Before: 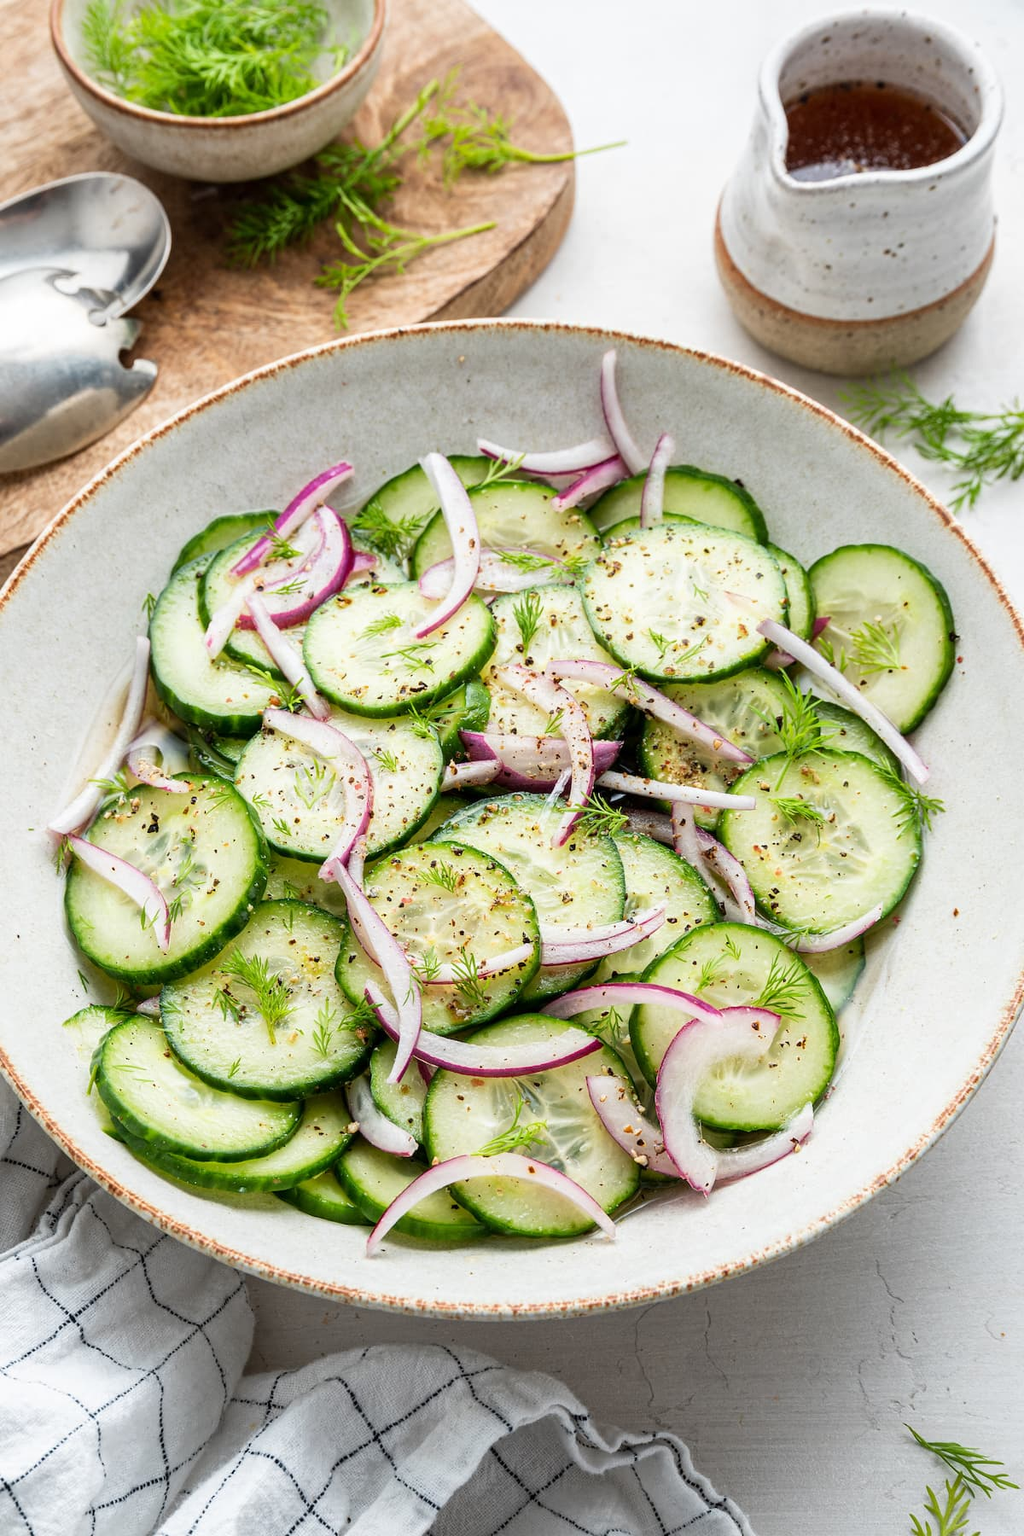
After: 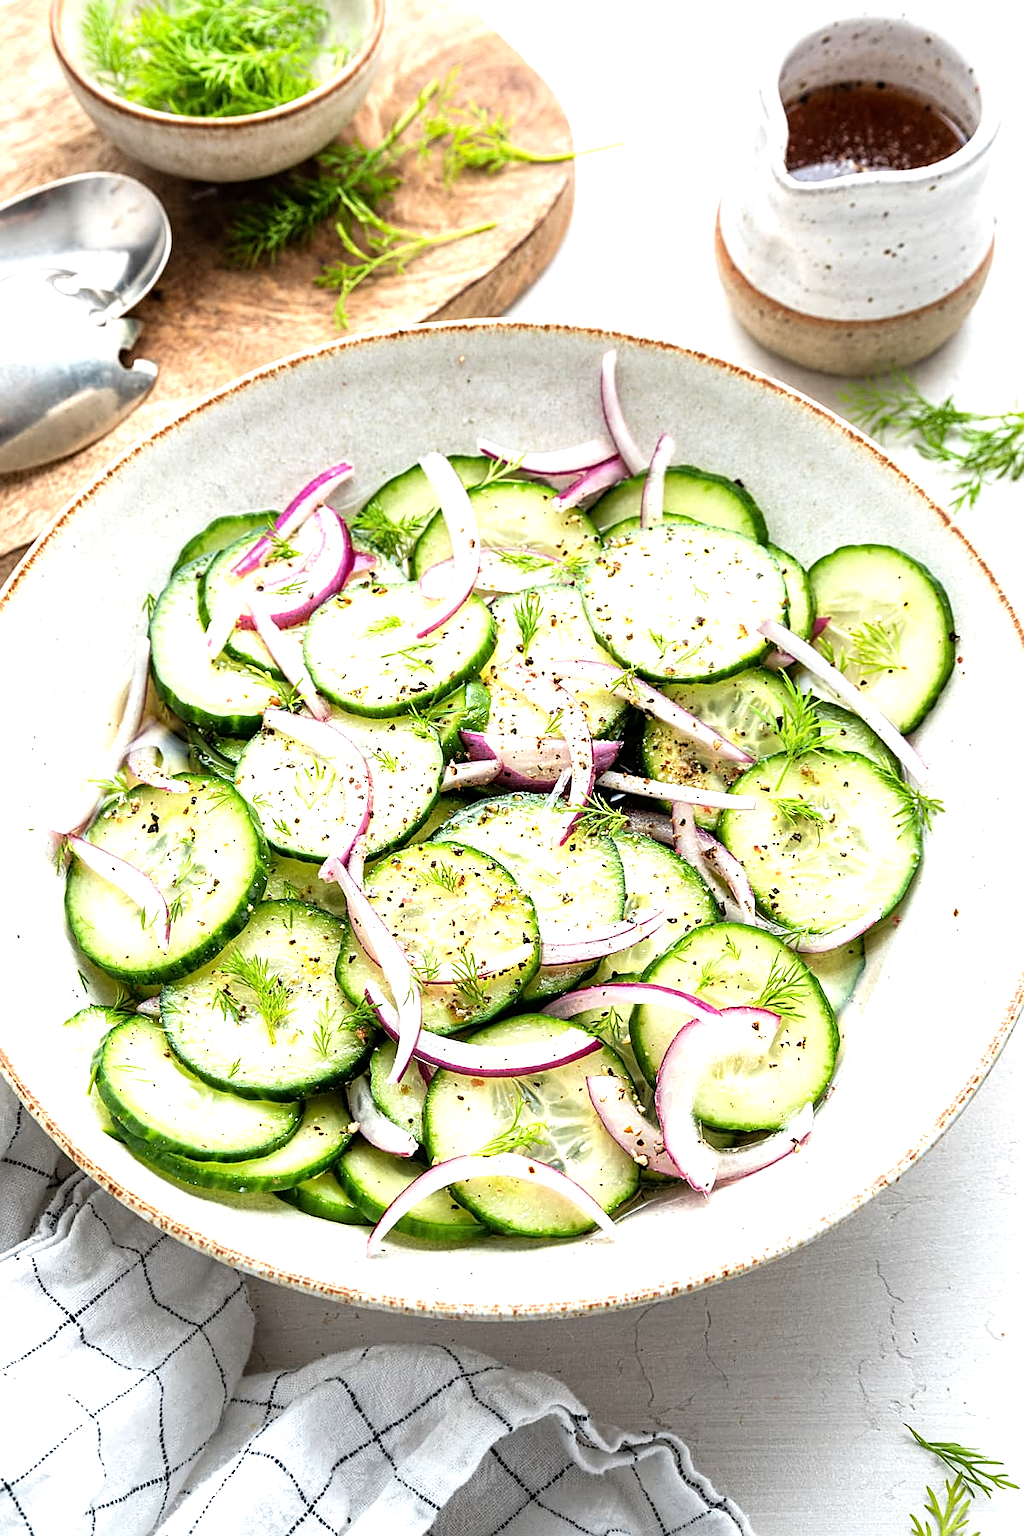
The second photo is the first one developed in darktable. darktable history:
sharpen: on, module defaults
tone equalizer: -8 EV -0.744 EV, -7 EV -0.732 EV, -6 EV -0.599 EV, -5 EV -0.403 EV, -3 EV 0.379 EV, -2 EV 0.6 EV, -1 EV 0.698 EV, +0 EV 0.745 EV
